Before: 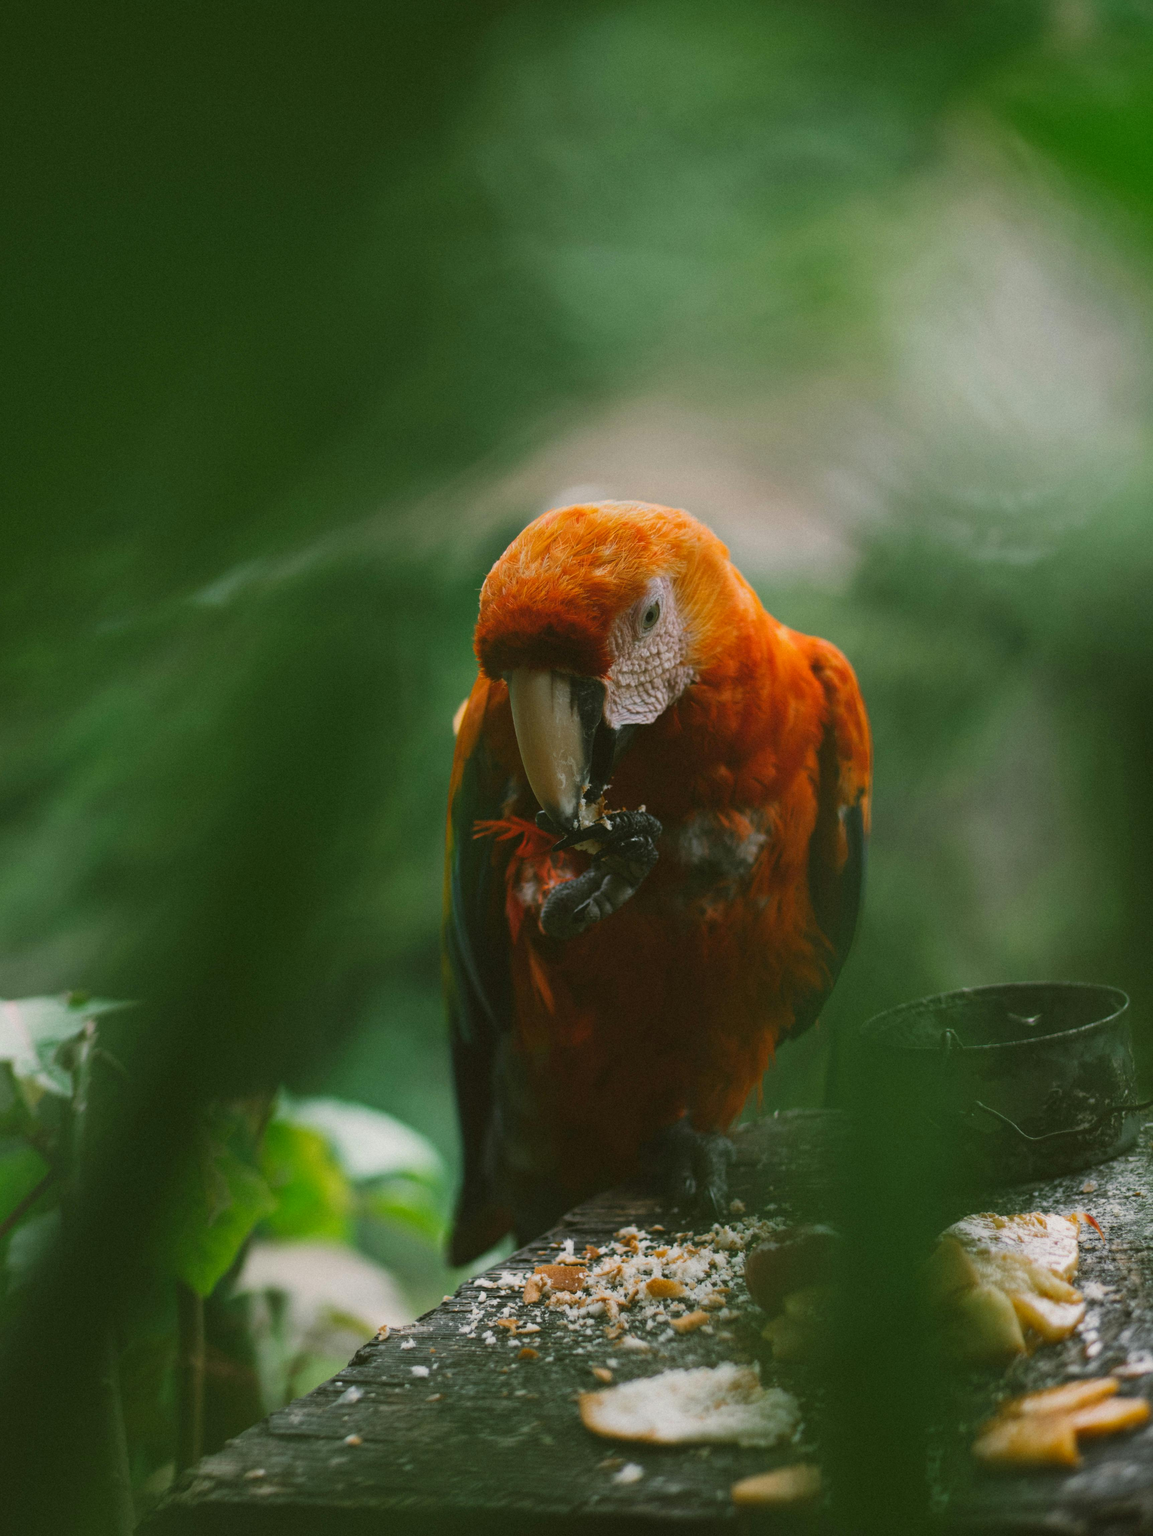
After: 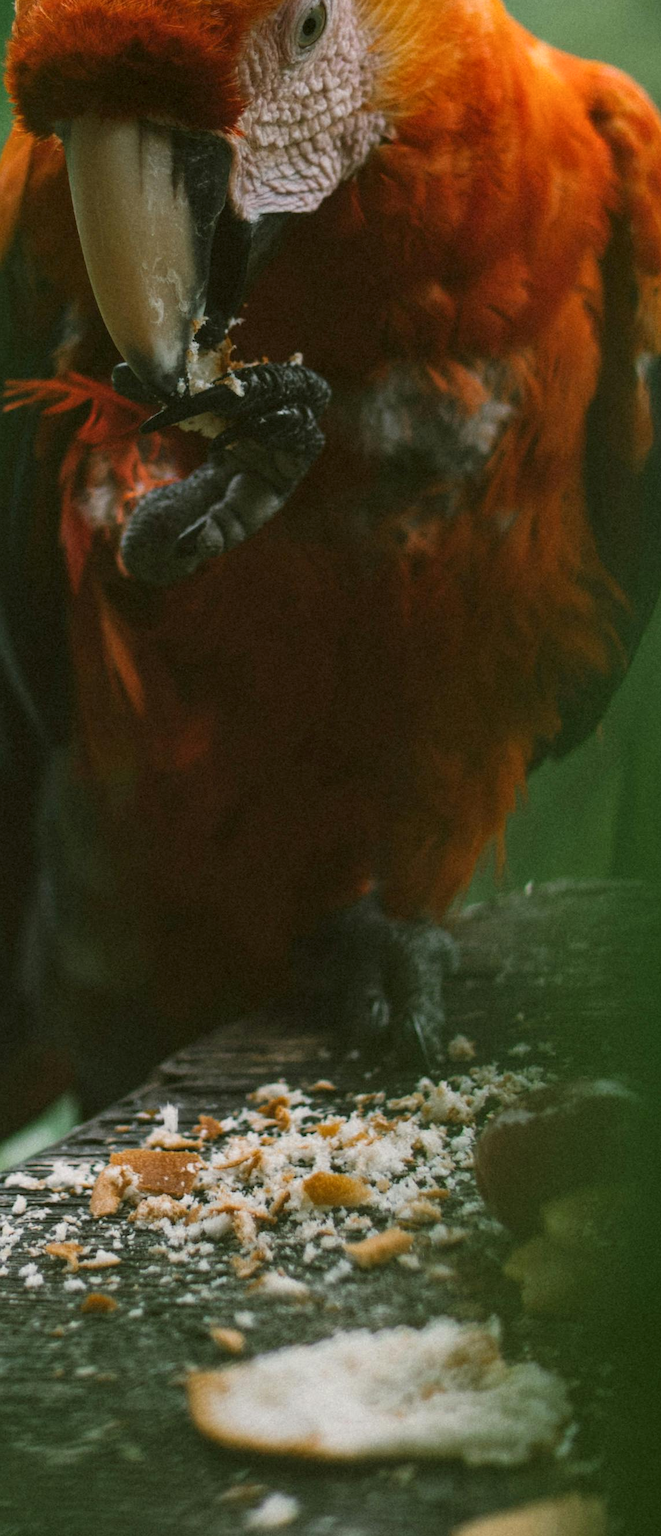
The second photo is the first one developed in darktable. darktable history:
crop: left 40.878%, top 39.176%, right 25.993%, bottom 3.081%
local contrast: on, module defaults
